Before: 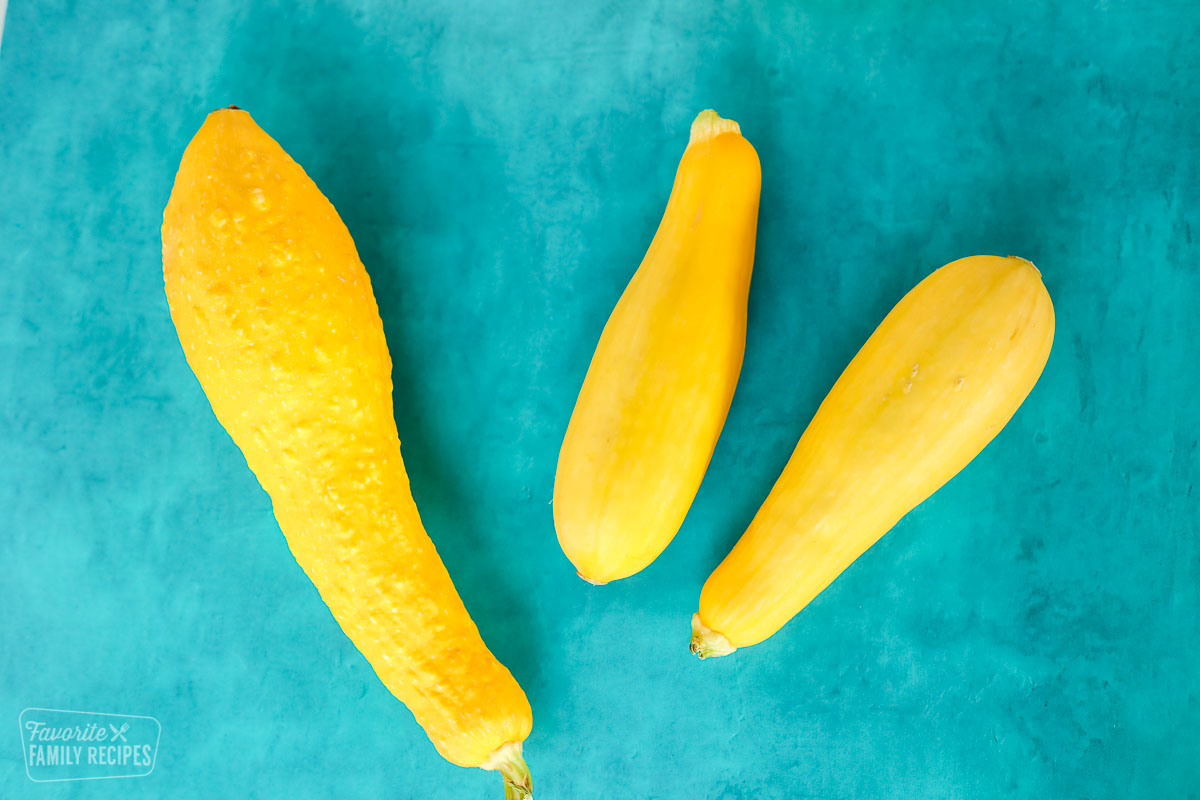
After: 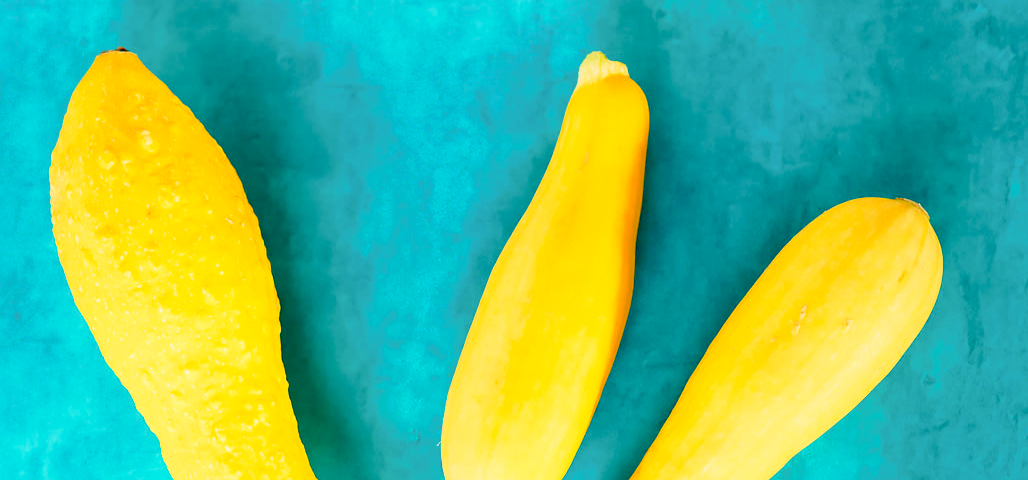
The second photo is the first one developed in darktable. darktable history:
tone curve: curves: ch0 [(0, 0) (0.105, 0.044) (0.195, 0.128) (0.283, 0.283) (0.384, 0.404) (0.485, 0.531) (0.638, 0.681) (0.795, 0.879) (1, 0.977)]; ch1 [(0, 0) (0.161, 0.092) (0.35, 0.33) (0.379, 0.401) (0.456, 0.469) (0.498, 0.503) (0.531, 0.537) (0.596, 0.621) (0.635, 0.671) (1, 1)]; ch2 [(0, 0) (0.371, 0.362) (0.437, 0.437) (0.483, 0.484) (0.53, 0.515) (0.56, 0.58) (0.622, 0.606) (1, 1)], preserve colors none
crop and rotate: left 9.393%, top 7.279%, right 4.92%, bottom 32.698%
